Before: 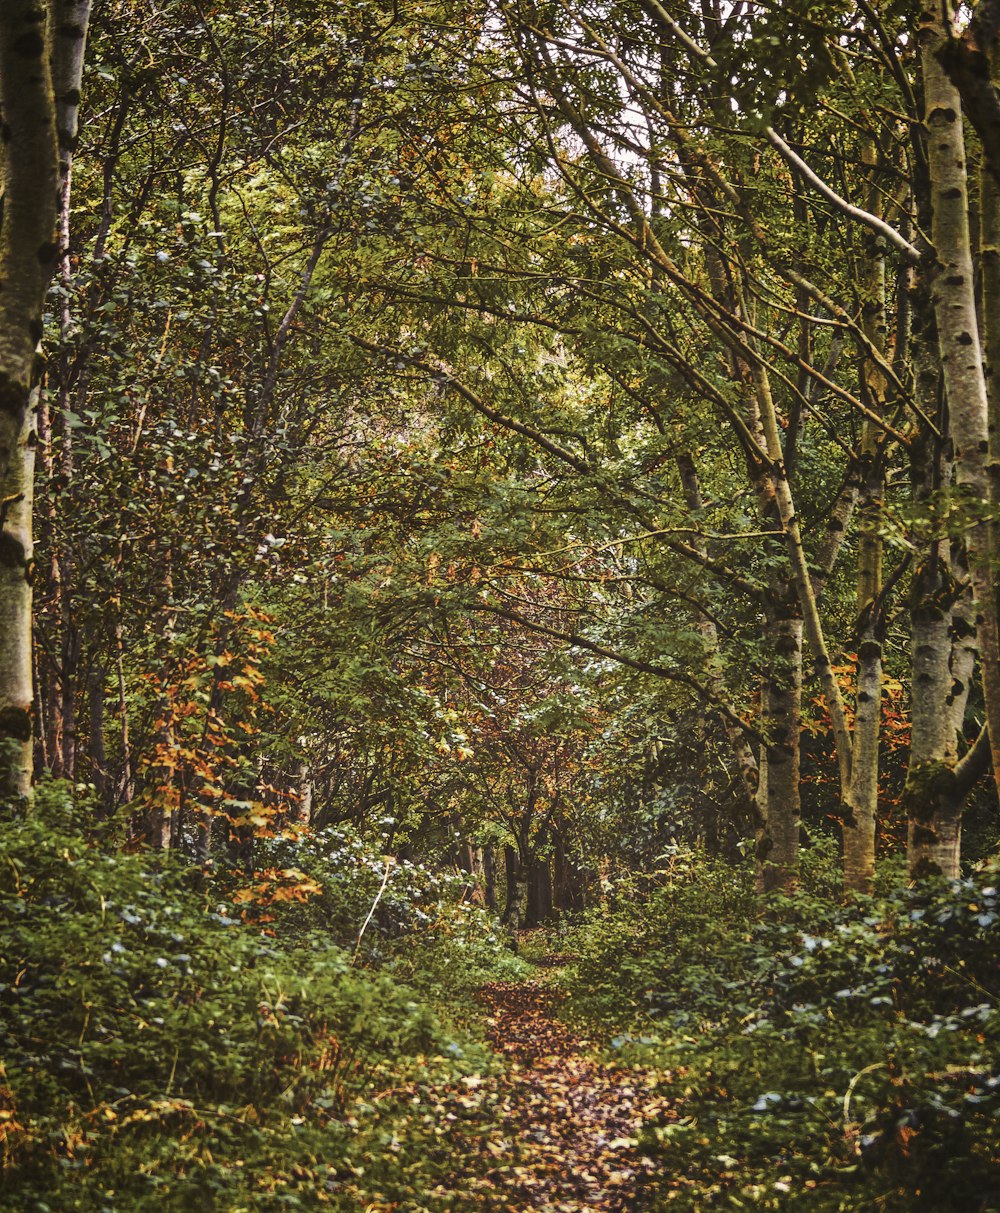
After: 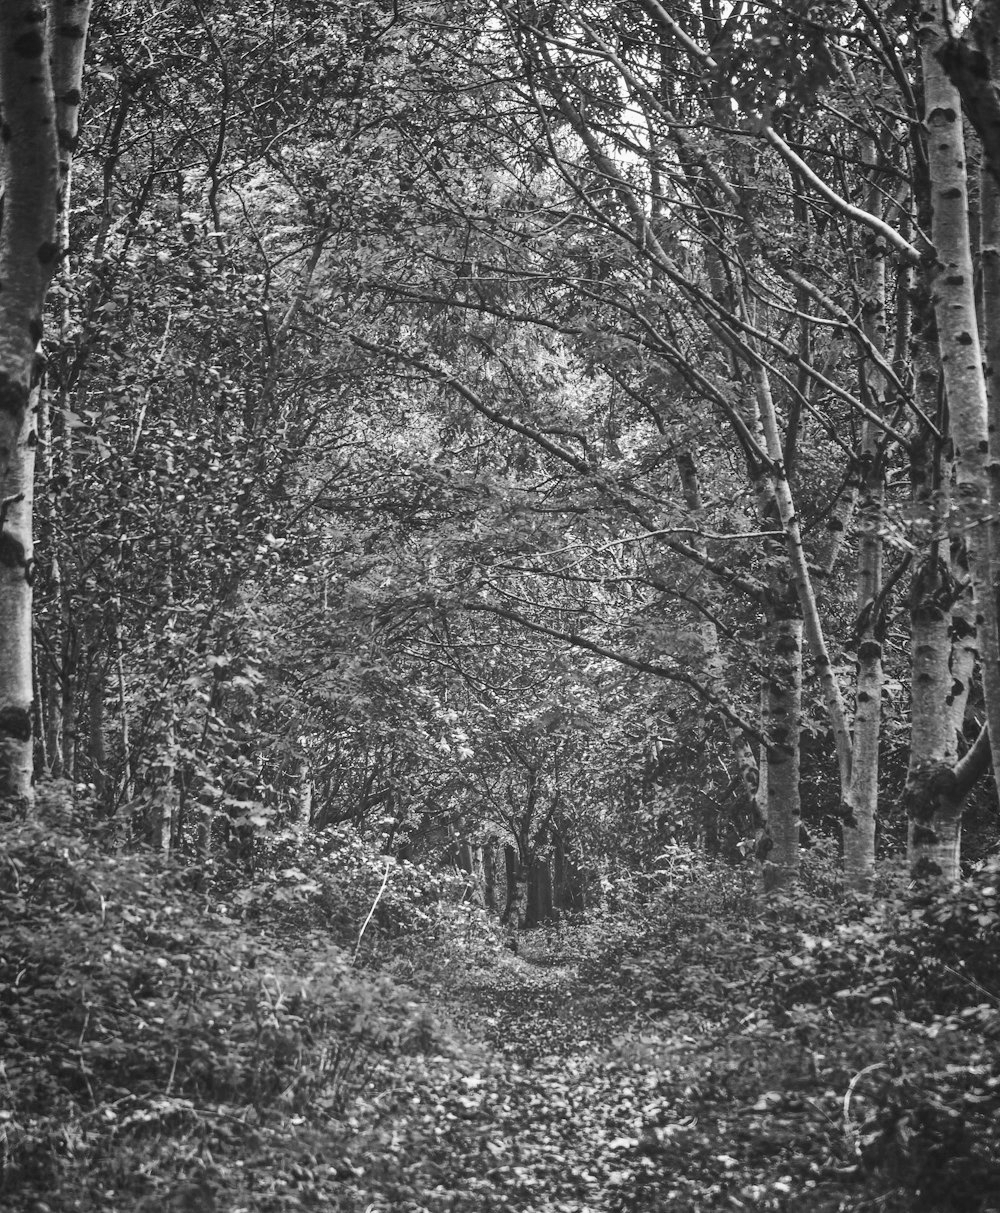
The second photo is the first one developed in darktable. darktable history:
monochrome: on, module defaults
base curve: curves: ch0 [(0, 0) (0.303, 0.277) (1, 1)]
